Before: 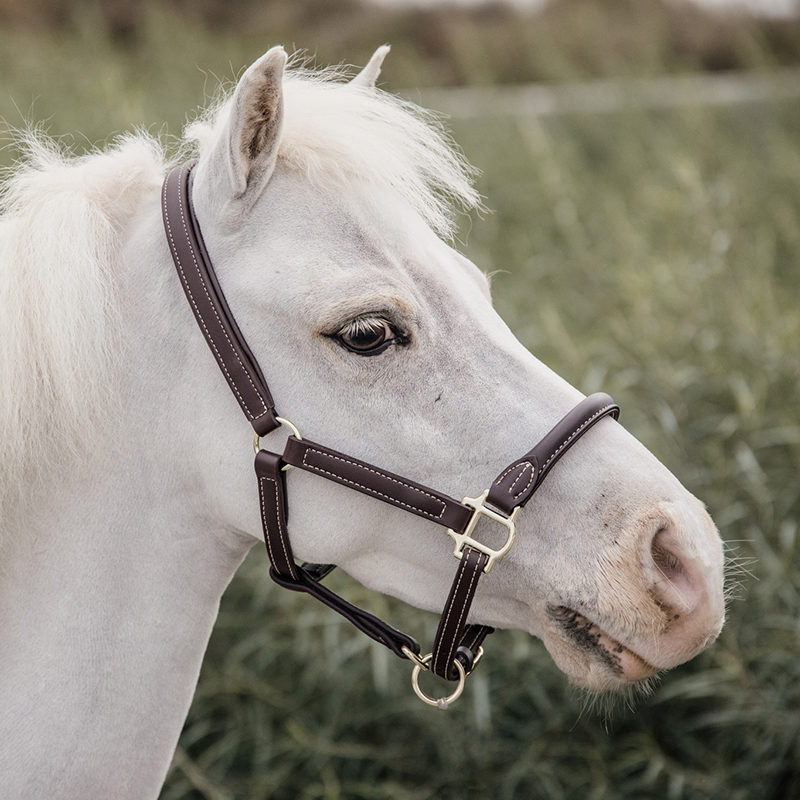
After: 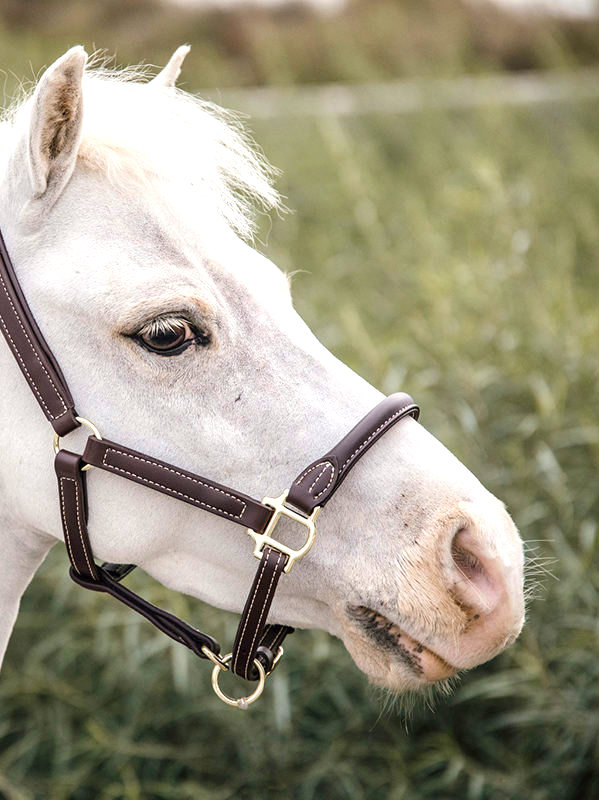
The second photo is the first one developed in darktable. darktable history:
color balance rgb: shadows lift › chroma 0.9%, shadows lift › hue 114.84°, highlights gain › luminance 14.729%, perceptual saturation grading › global saturation 30.345%, perceptual brilliance grading › global brilliance 10.209%, perceptual brilliance grading › shadows 14.409%
crop and rotate: left 25.047%
